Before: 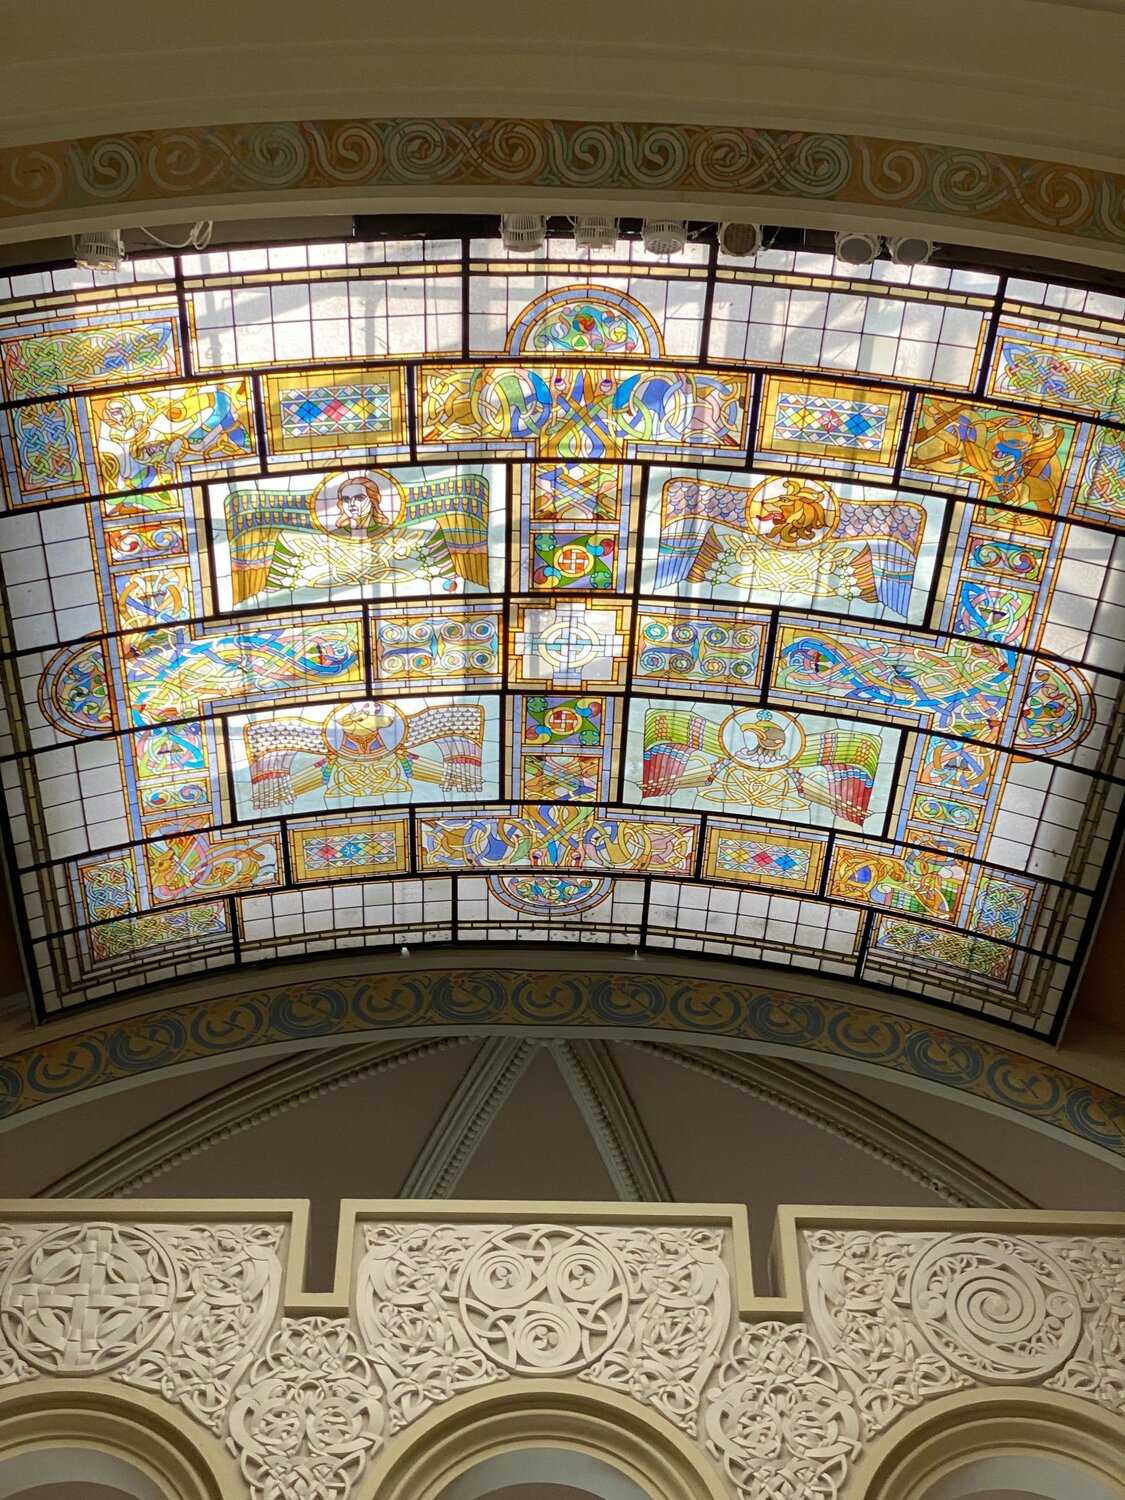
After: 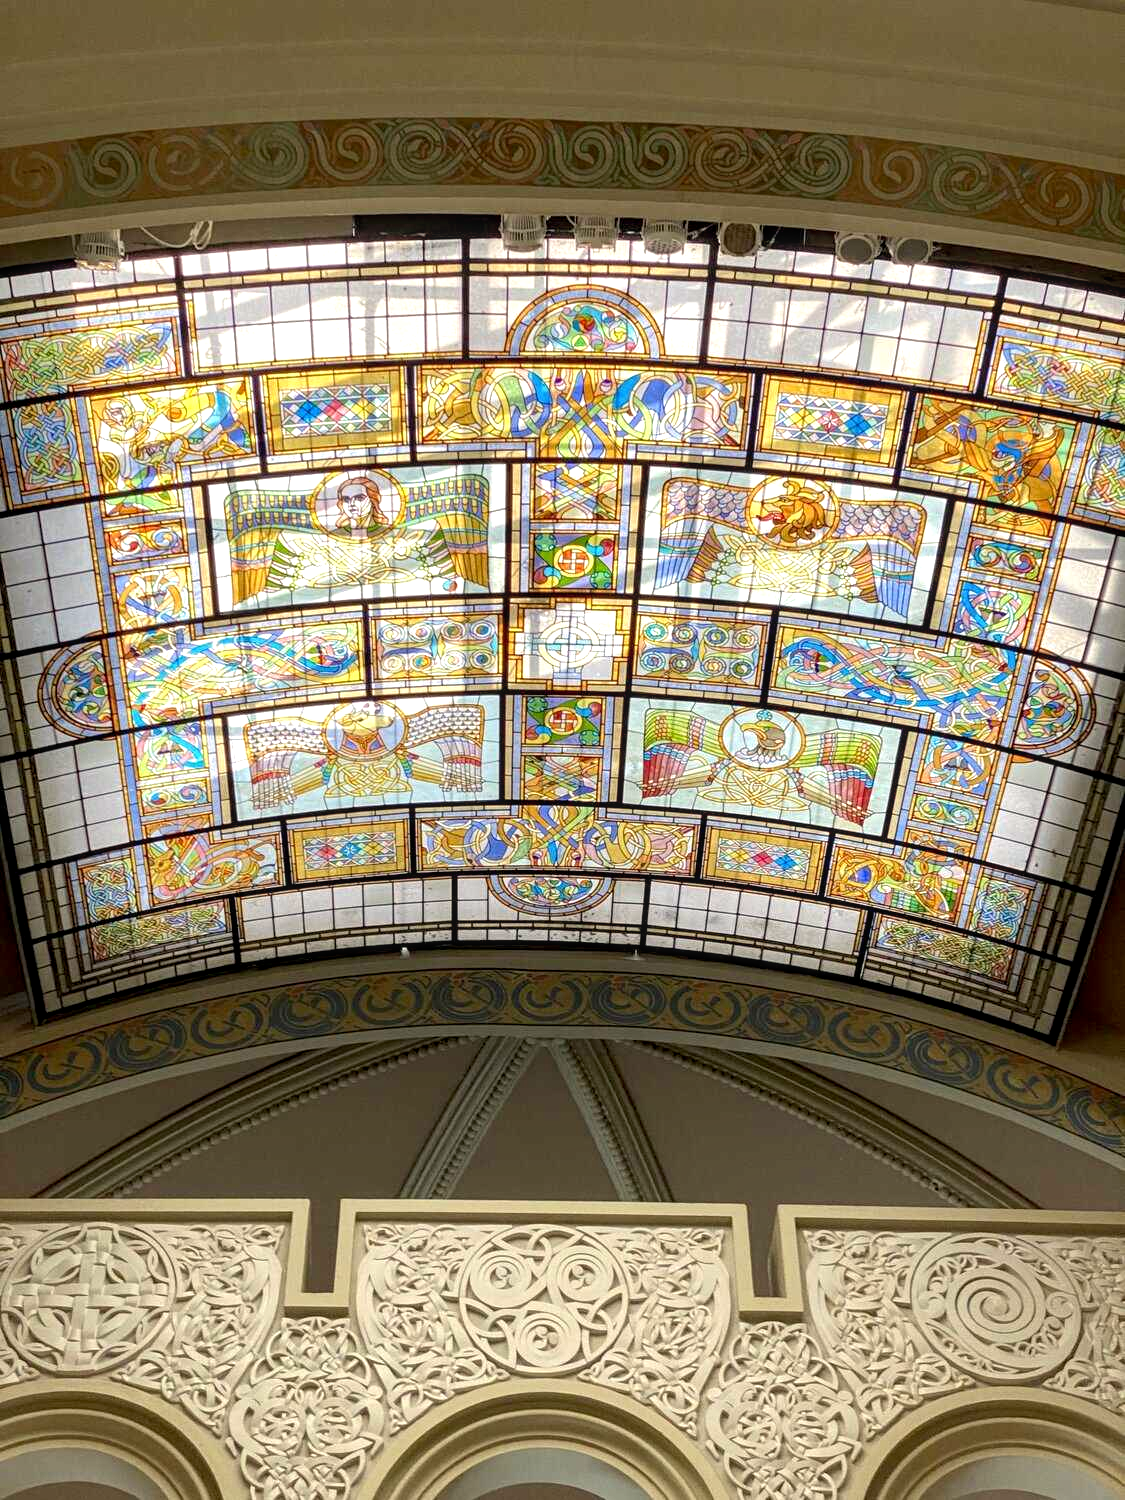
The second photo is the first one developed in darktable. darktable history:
exposure: black level correction 0.003, exposure 0.386 EV, compensate highlight preservation false
local contrast: on, module defaults
color calibration: x 0.34, y 0.353, temperature 5162.05 K
